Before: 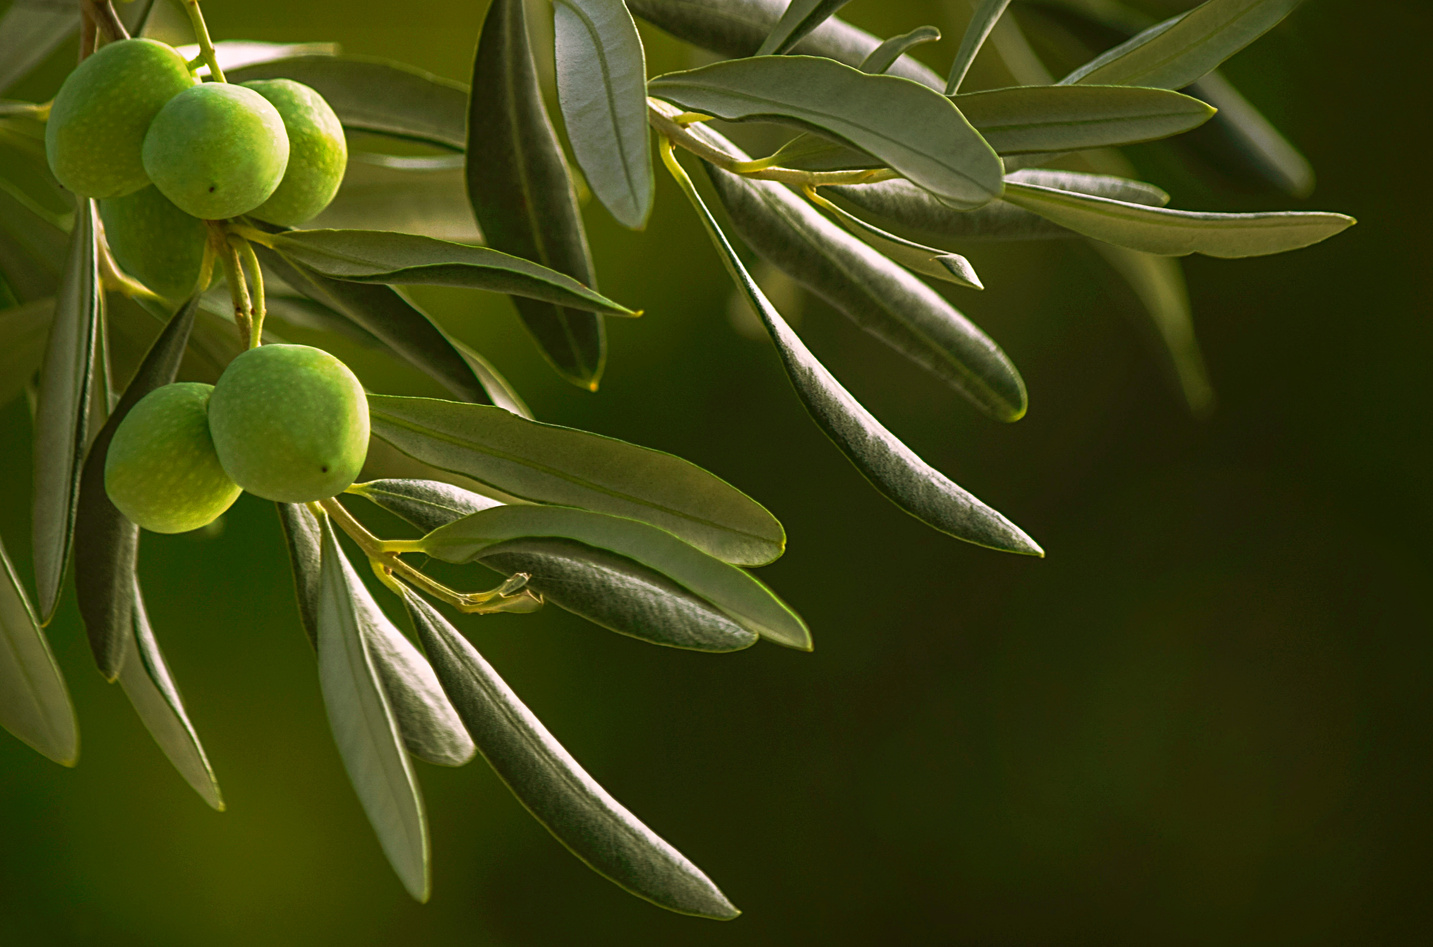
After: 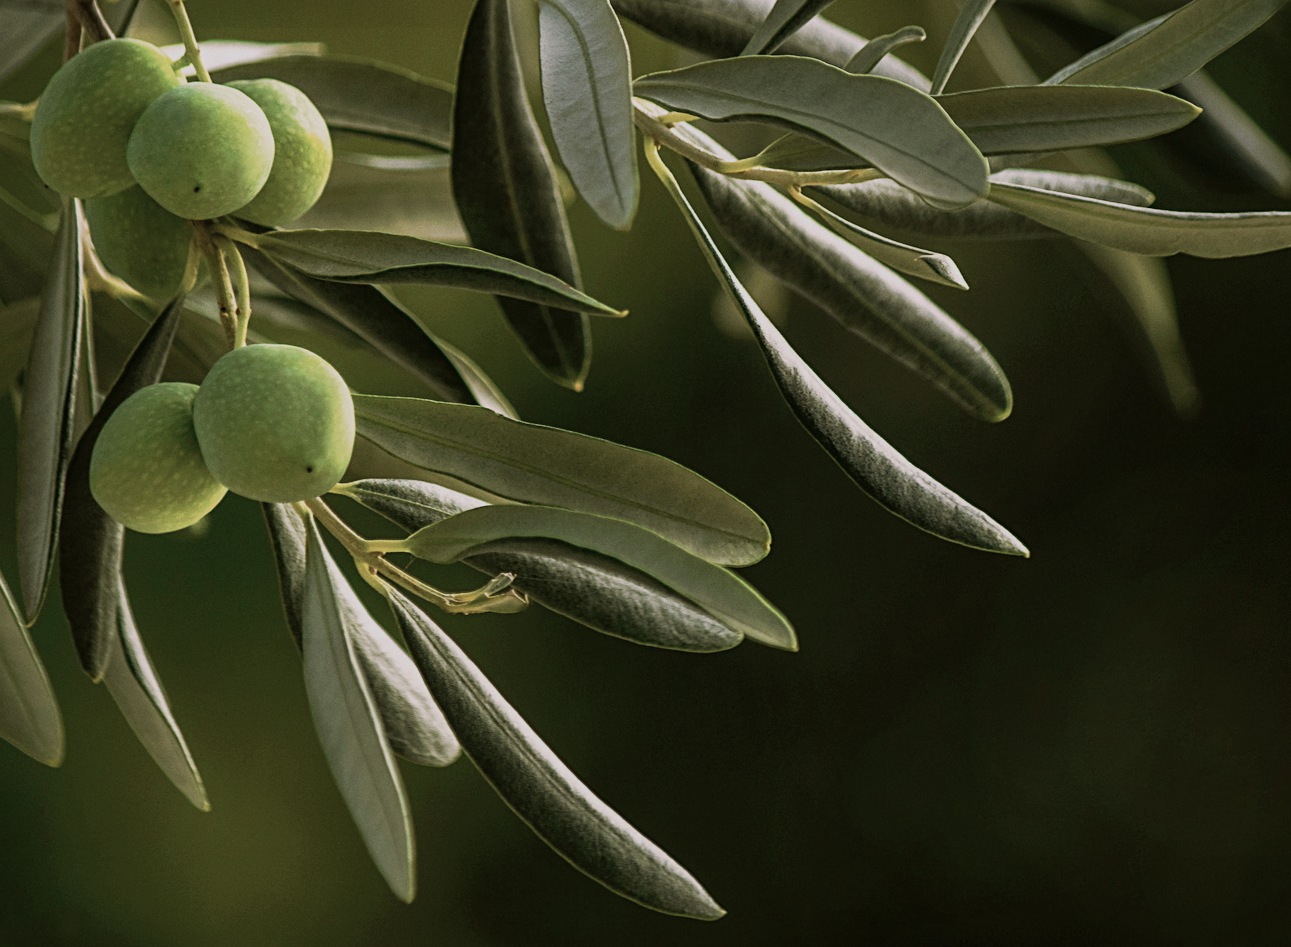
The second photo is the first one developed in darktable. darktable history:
grain: coarseness 14.57 ISO, strength 8.8%
contrast brightness saturation: contrast 0.1, saturation -0.36
filmic rgb: black relative exposure -7.65 EV, white relative exposure 4.56 EV, hardness 3.61
crop and rotate: left 1.088%, right 8.807%
